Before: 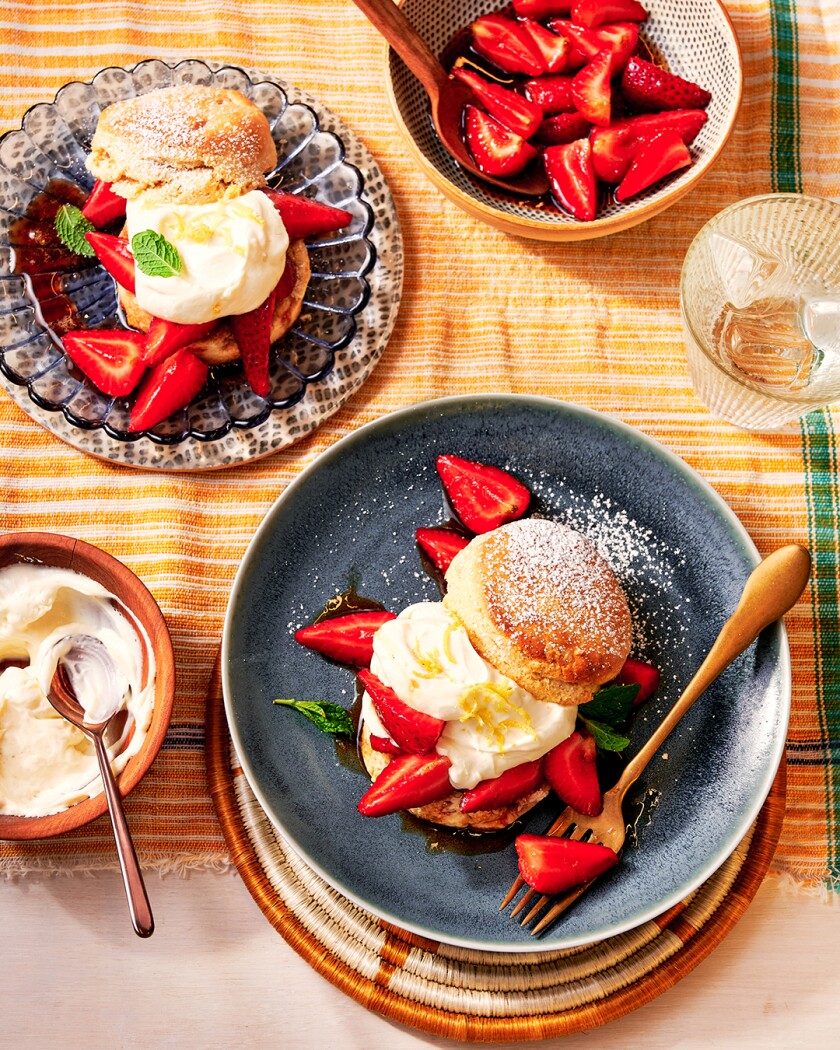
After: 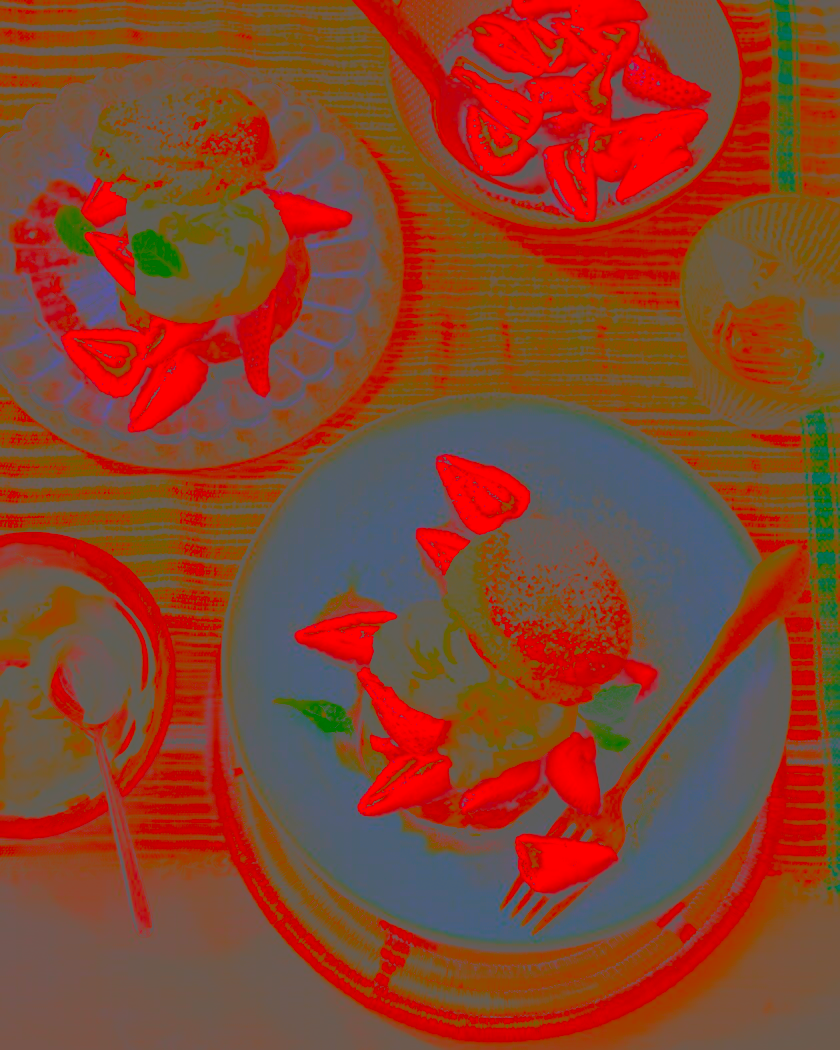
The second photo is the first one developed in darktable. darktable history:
contrast brightness saturation: contrast -0.99, brightness -0.17, saturation 0.75
color contrast: green-magenta contrast 0.96
sigmoid: contrast 1.22, skew 0.65
